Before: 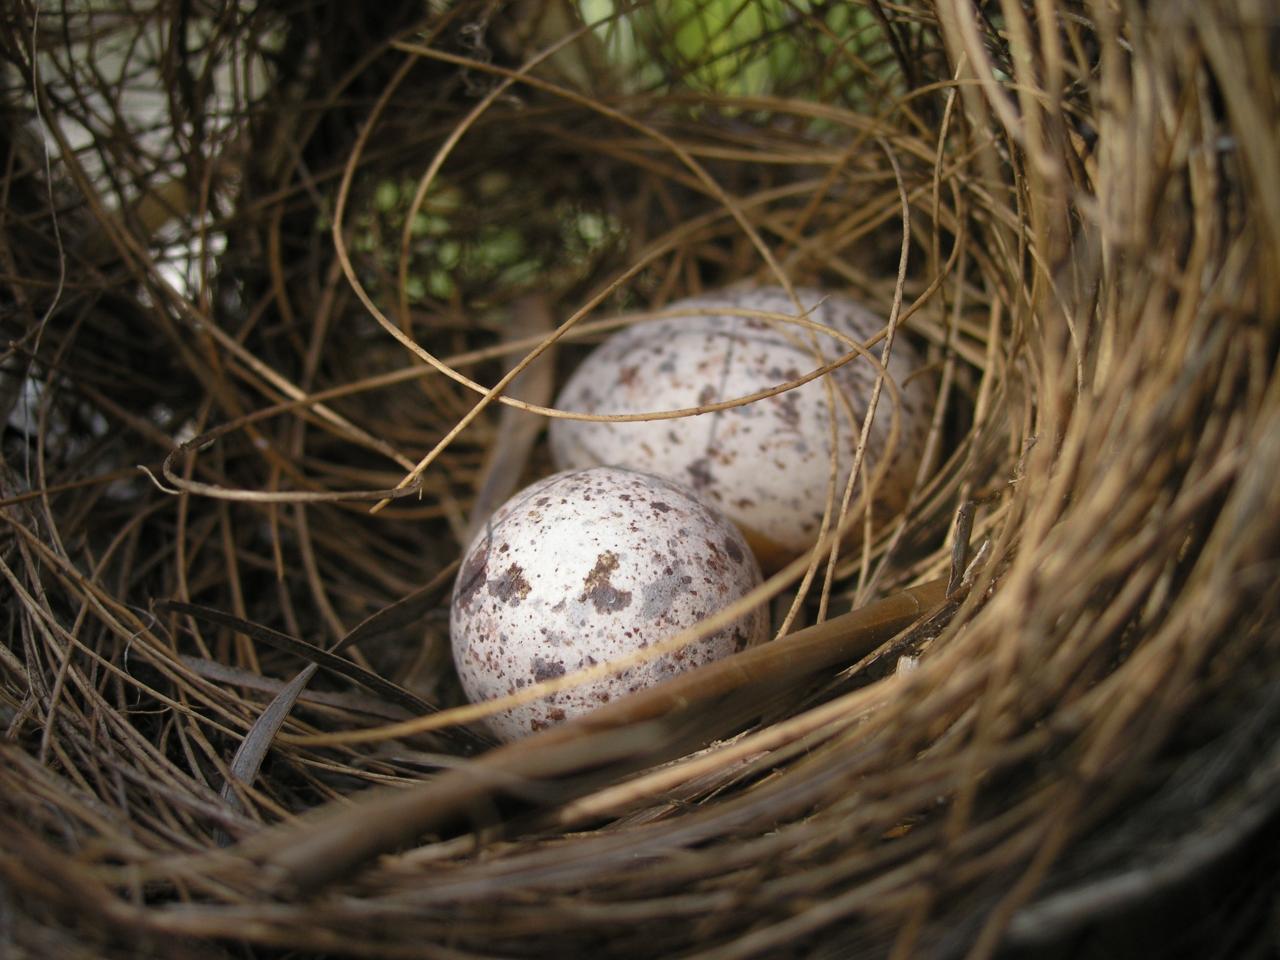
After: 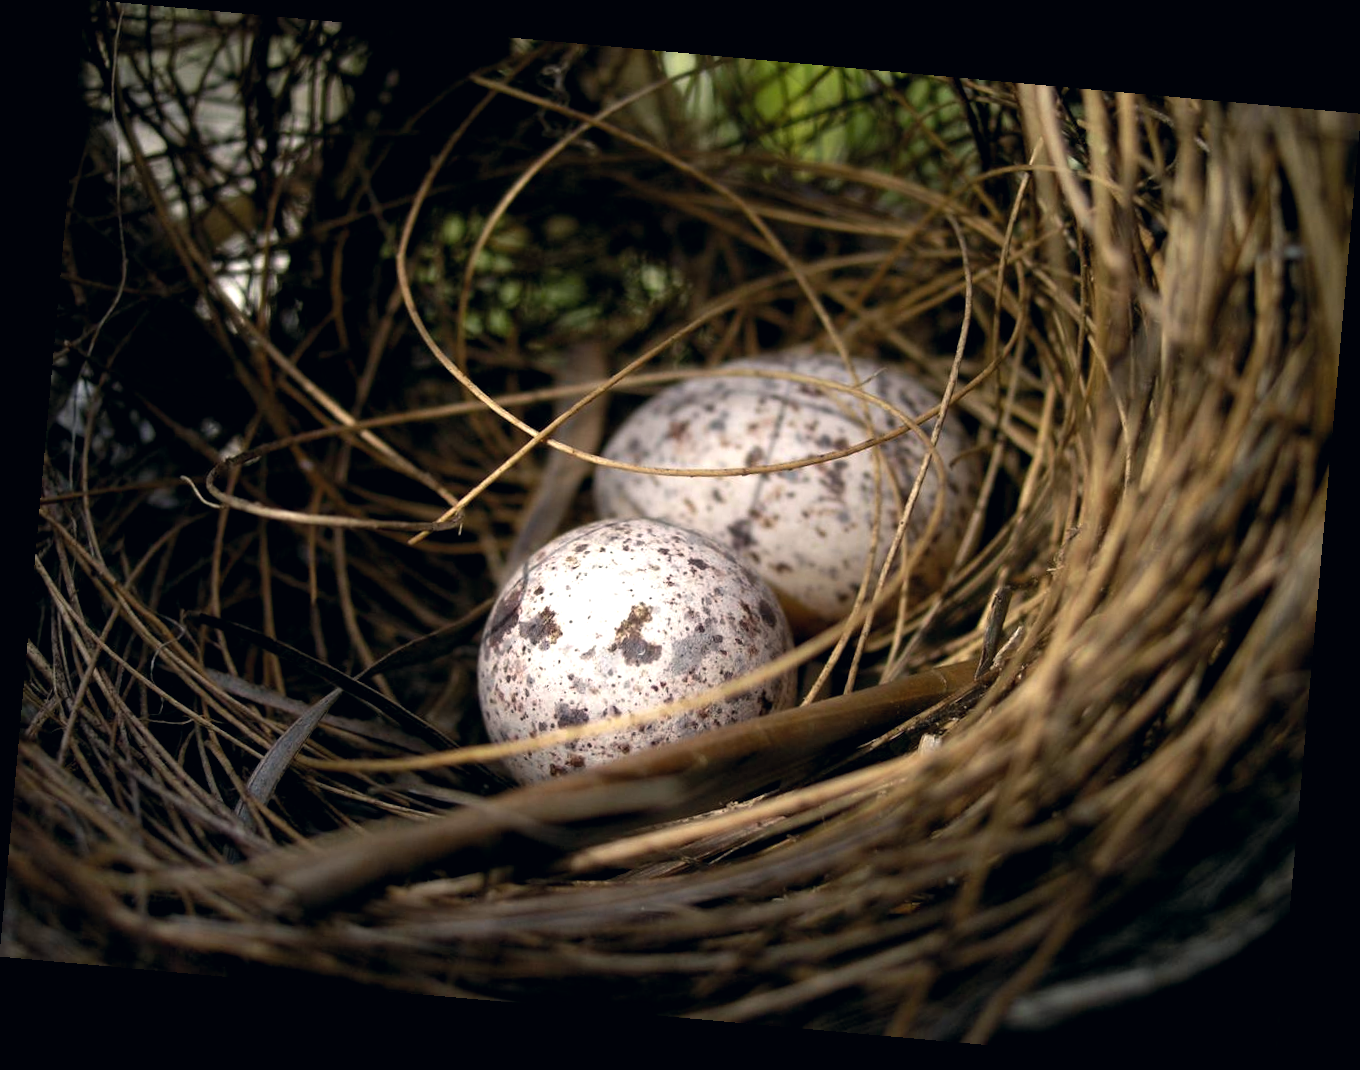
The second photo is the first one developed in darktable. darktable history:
color correction: highlights a* 2.75, highlights b* 5, shadows a* -2.04, shadows b* -4.84, saturation 0.8
color balance: lift [0.991, 1, 1, 1], gamma [0.996, 1, 1, 1], input saturation 98.52%, contrast 20.34%, output saturation 103.72%
white balance: red 1, blue 1
rotate and perspective: rotation 5.12°, automatic cropping off
